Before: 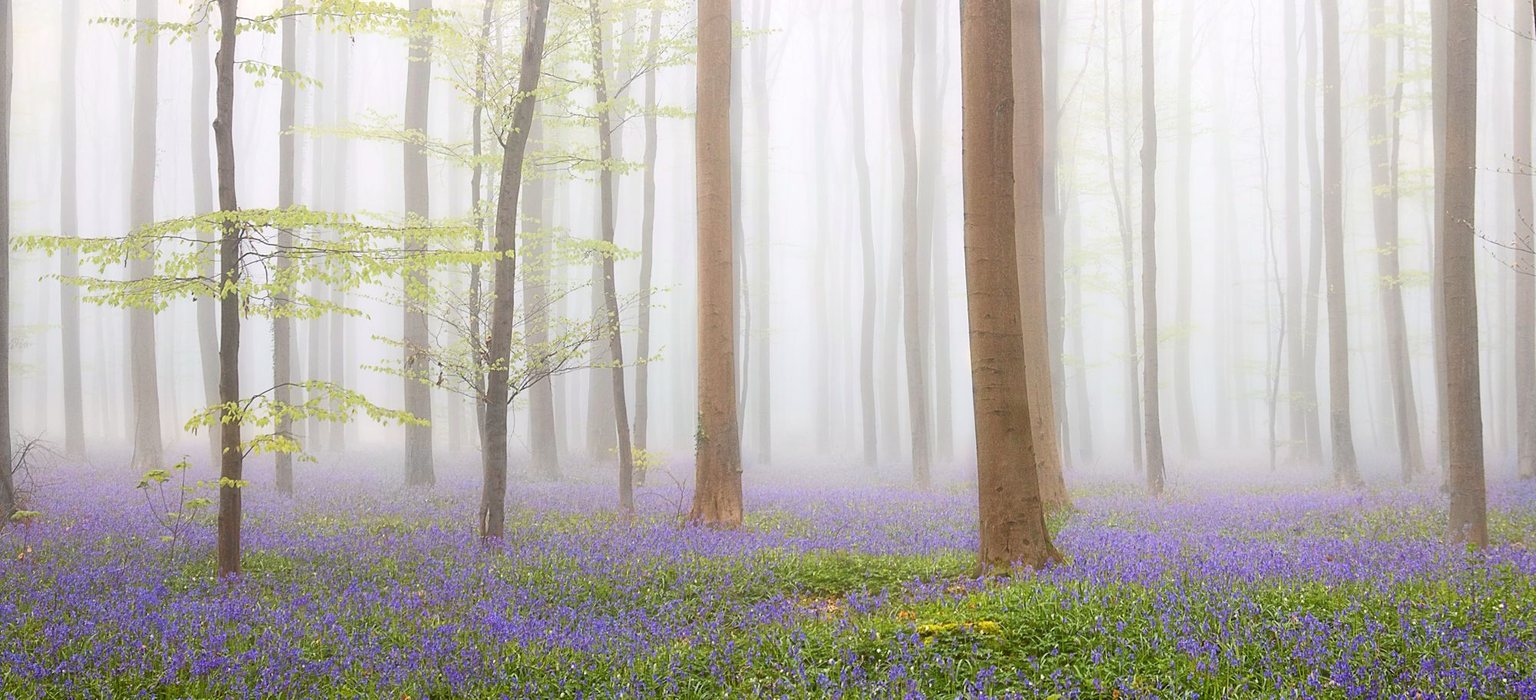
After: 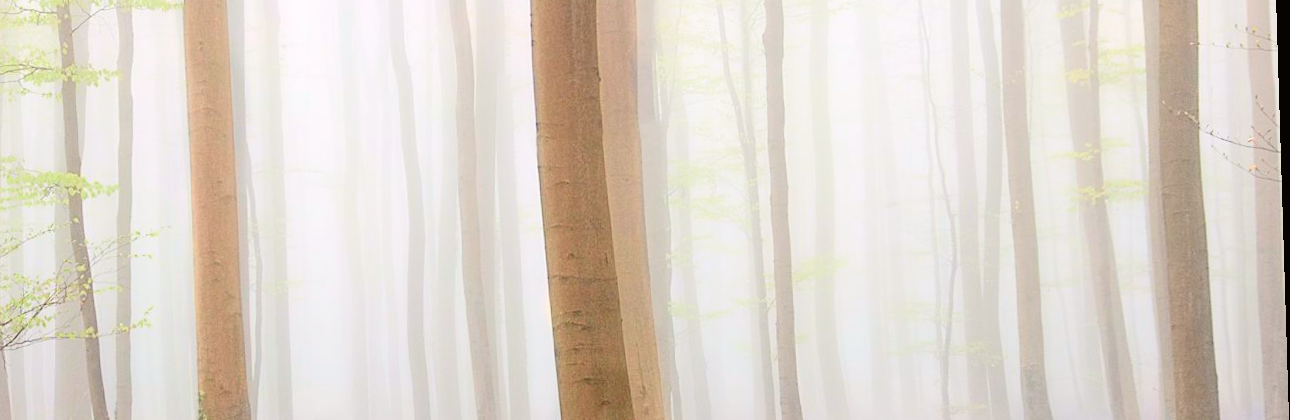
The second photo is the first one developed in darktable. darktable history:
contrast brightness saturation: saturation 0.13
tone curve: curves: ch0 [(0, 0.01) (0.052, 0.045) (0.136, 0.133) (0.29, 0.332) (0.453, 0.531) (0.676, 0.751) (0.89, 0.919) (1, 1)]; ch1 [(0, 0) (0.094, 0.081) (0.285, 0.299) (0.385, 0.403) (0.447, 0.429) (0.495, 0.496) (0.544, 0.552) (0.589, 0.612) (0.722, 0.728) (1, 1)]; ch2 [(0, 0) (0.257, 0.217) (0.43, 0.421) (0.498, 0.507) (0.531, 0.544) (0.56, 0.579) (0.625, 0.642) (1, 1)], color space Lab, independent channels, preserve colors none
rotate and perspective: rotation -1.77°, lens shift (horizontal) 0.004, automatic cropping off
crop: left 36.005%, top 18.293%, right 0.31%, bottom 38.444%
